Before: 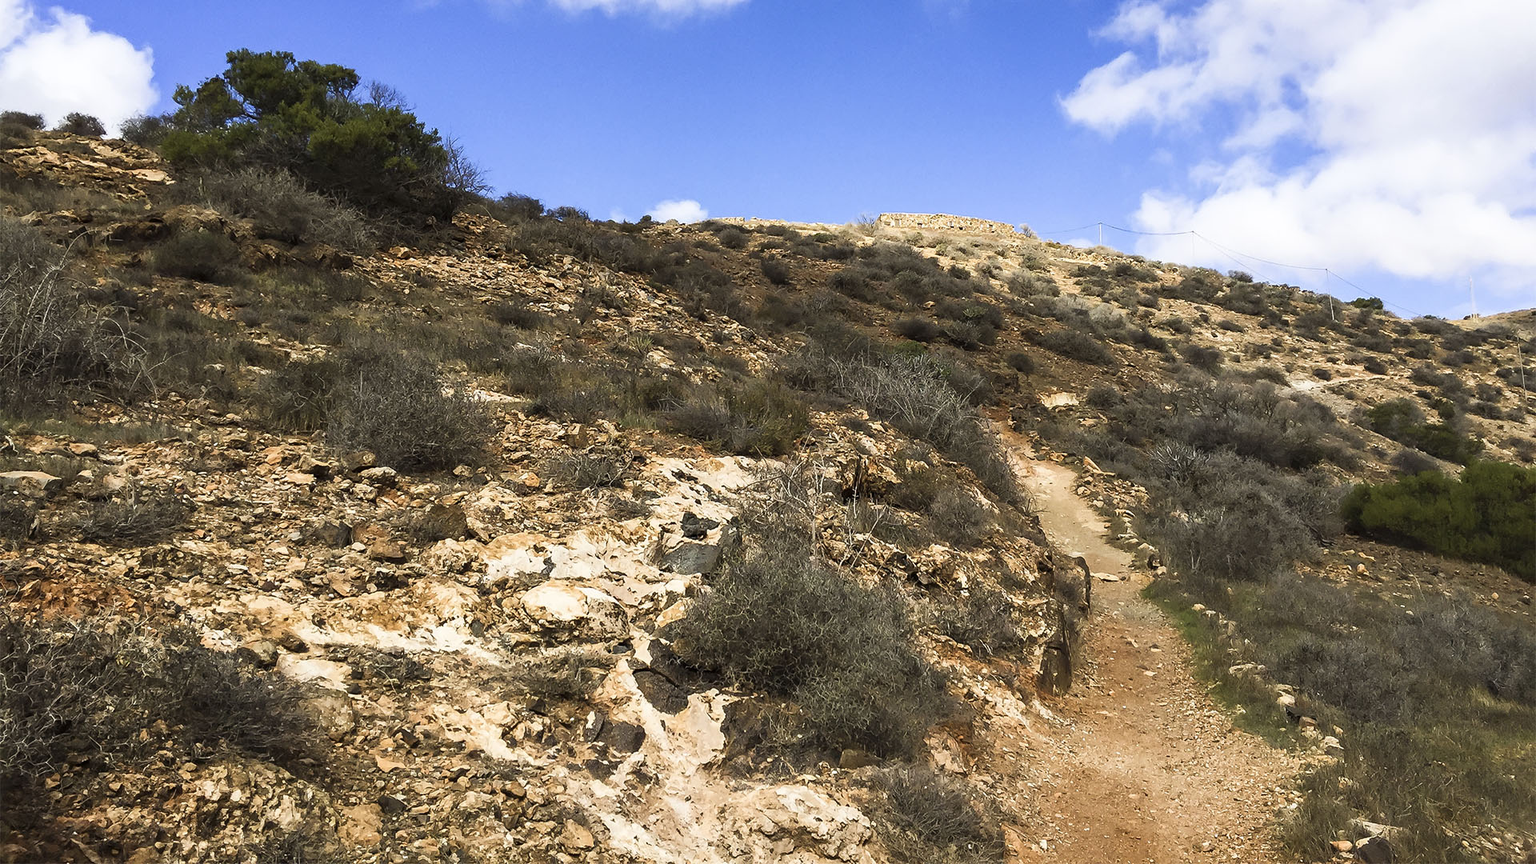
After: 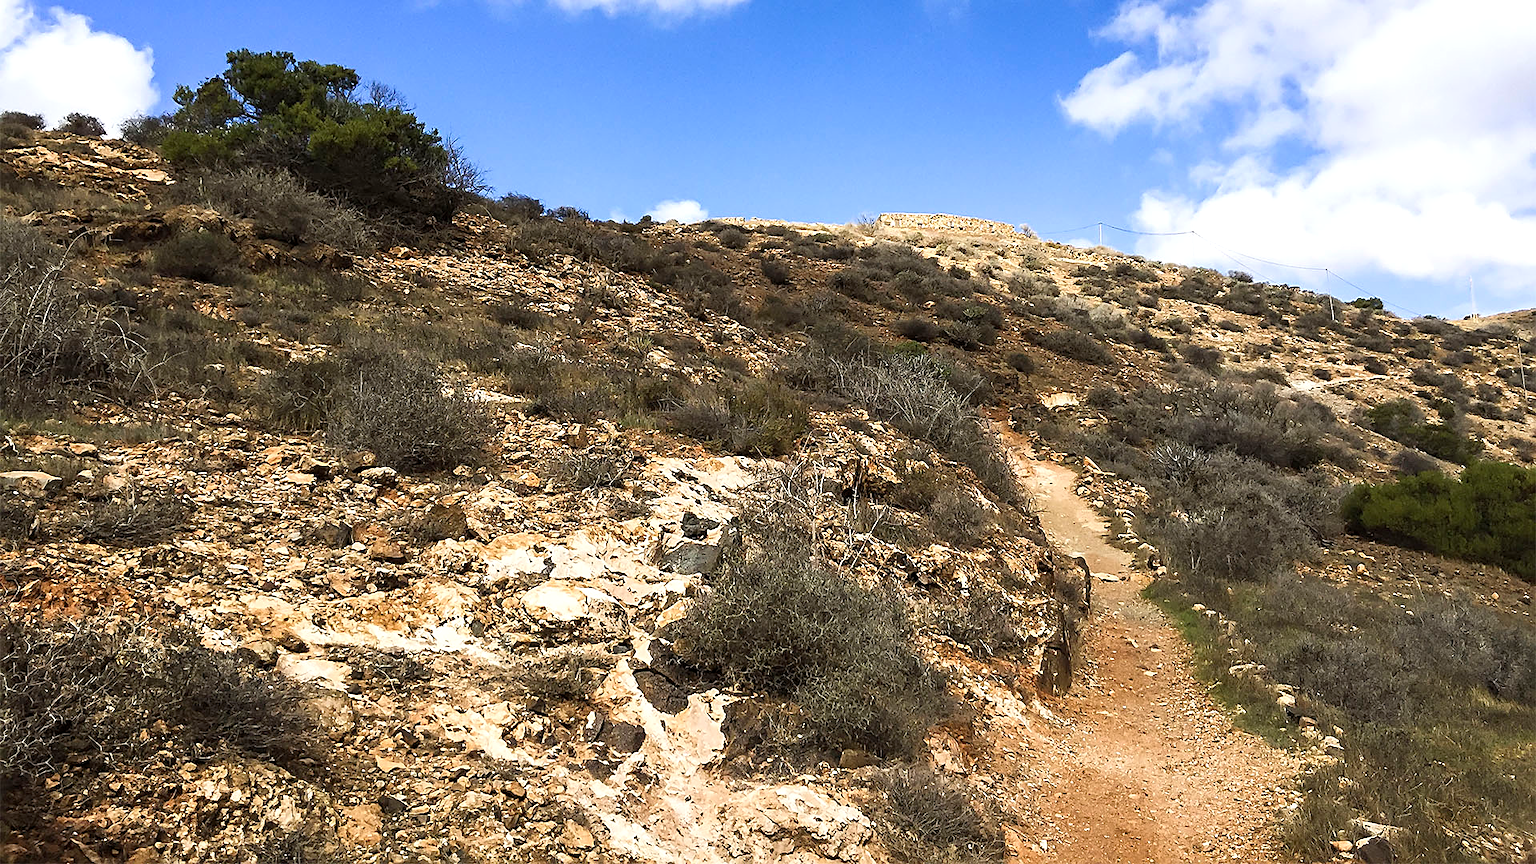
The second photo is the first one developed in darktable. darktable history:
levels: levels [0, 0.476, 0.951]
sharpen: amount 0.494
